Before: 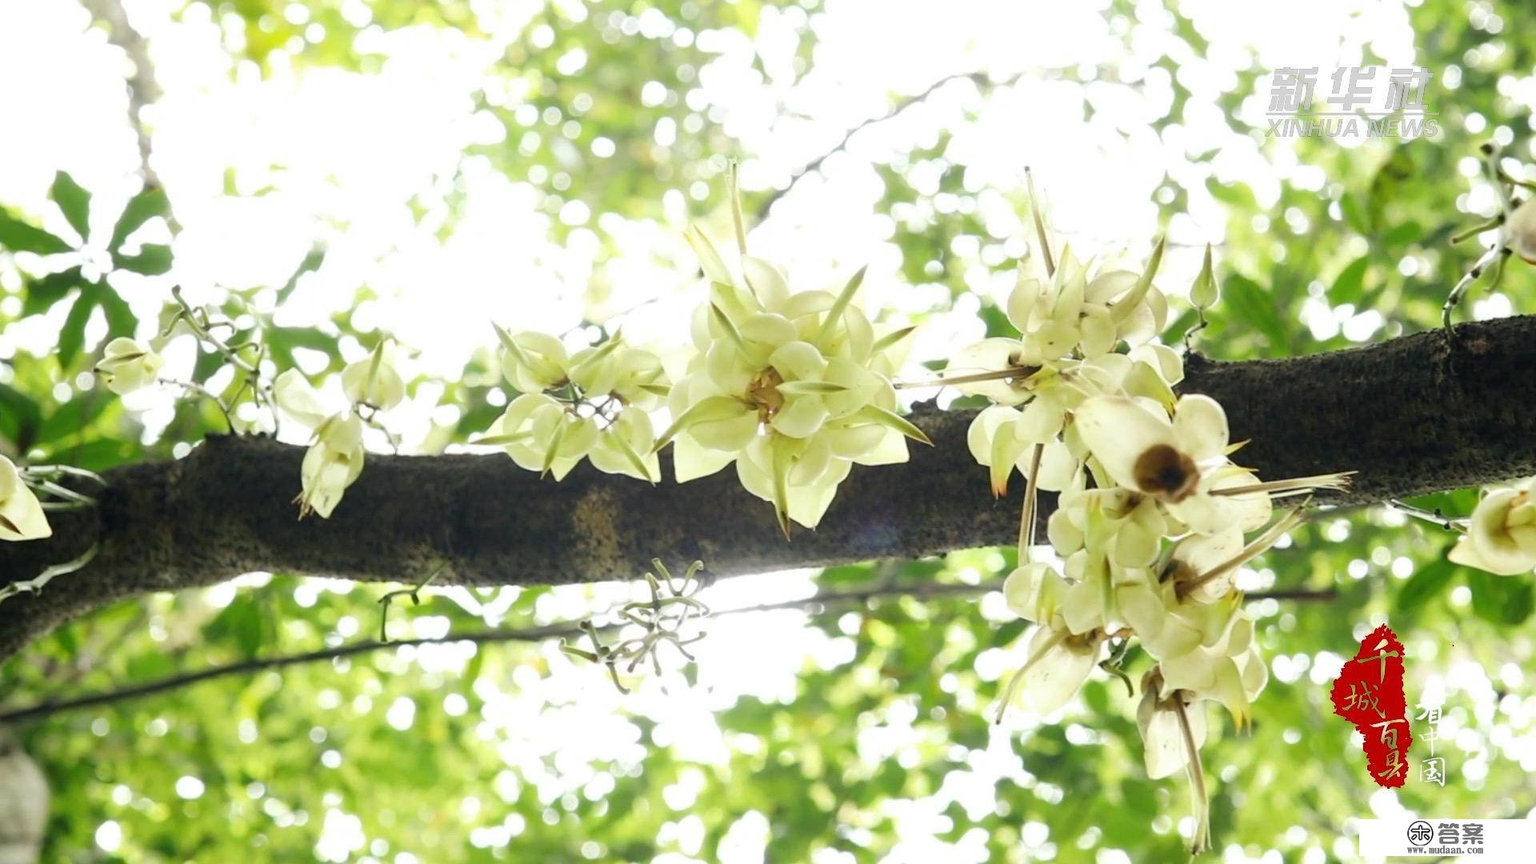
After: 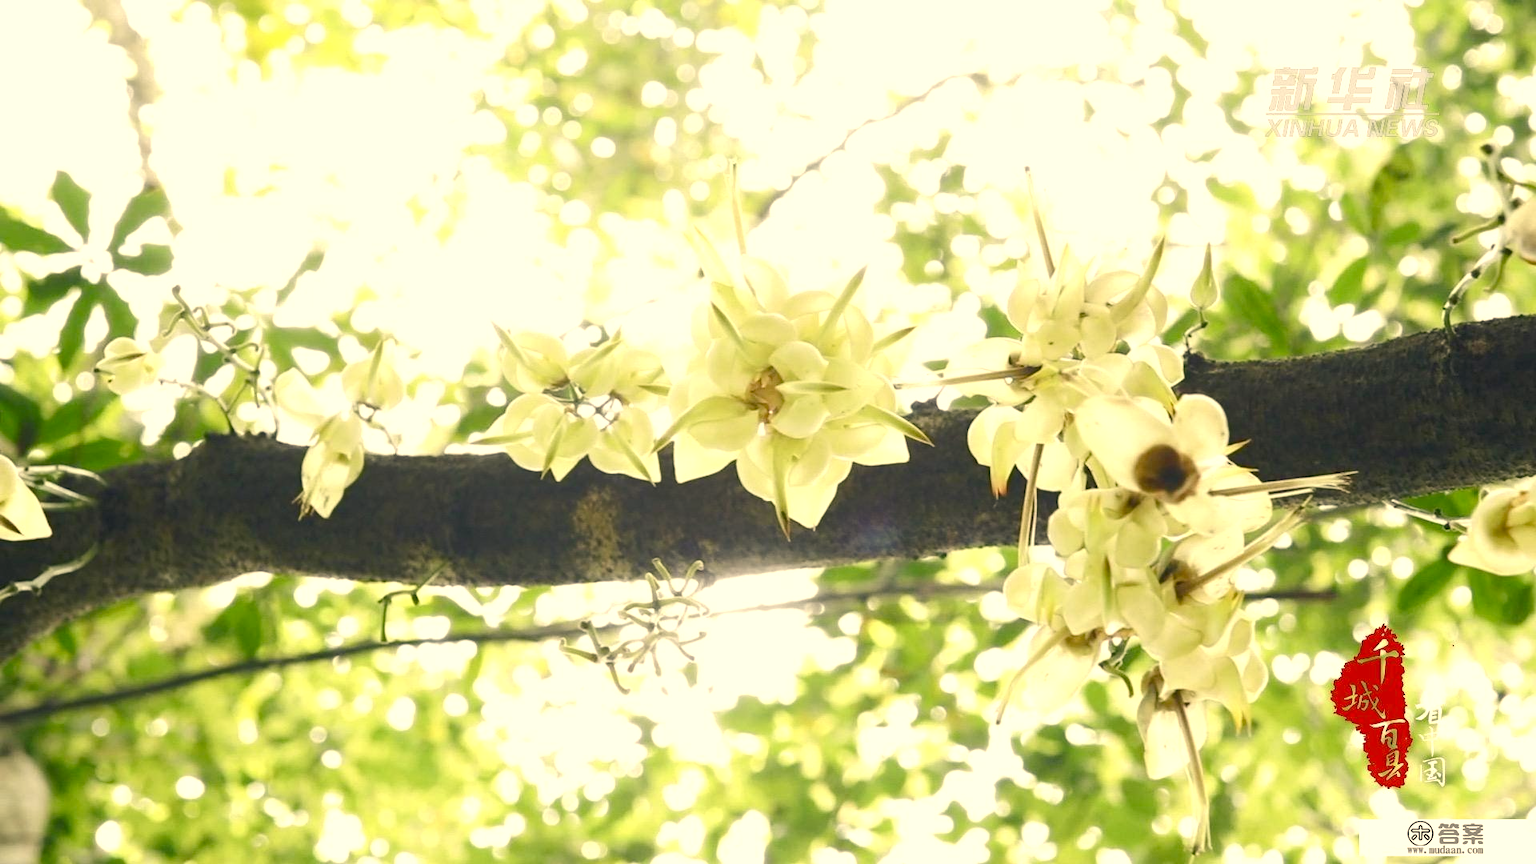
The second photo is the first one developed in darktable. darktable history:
tone equalizer: -8 EV -0.001 EV, -7 EV 0.001 EV, -6 EV -0.002 EV, -5 EV -0.003 EV, -4 EV -0.062 EV, -3 EV -0.222 EV, -2 EV -0.267 EV, -1 EV 0.105 EV, +0 EV 0.303 EV
color correction: highlights a* 1.39, highlights b* 17.83
color balance rgb: shadows lift › chroma 2%, shadows lift › hue 250°, power › hue 326.4°, highlights gain › chroma 2%, highlights gain › hue 64.8°, global offset › luminance 0.5%, global offset › hue 58.8°, perceptual saturation grading › highlights -25%, perceptual saturation grading › shadows 30%, global vibrance 15%
